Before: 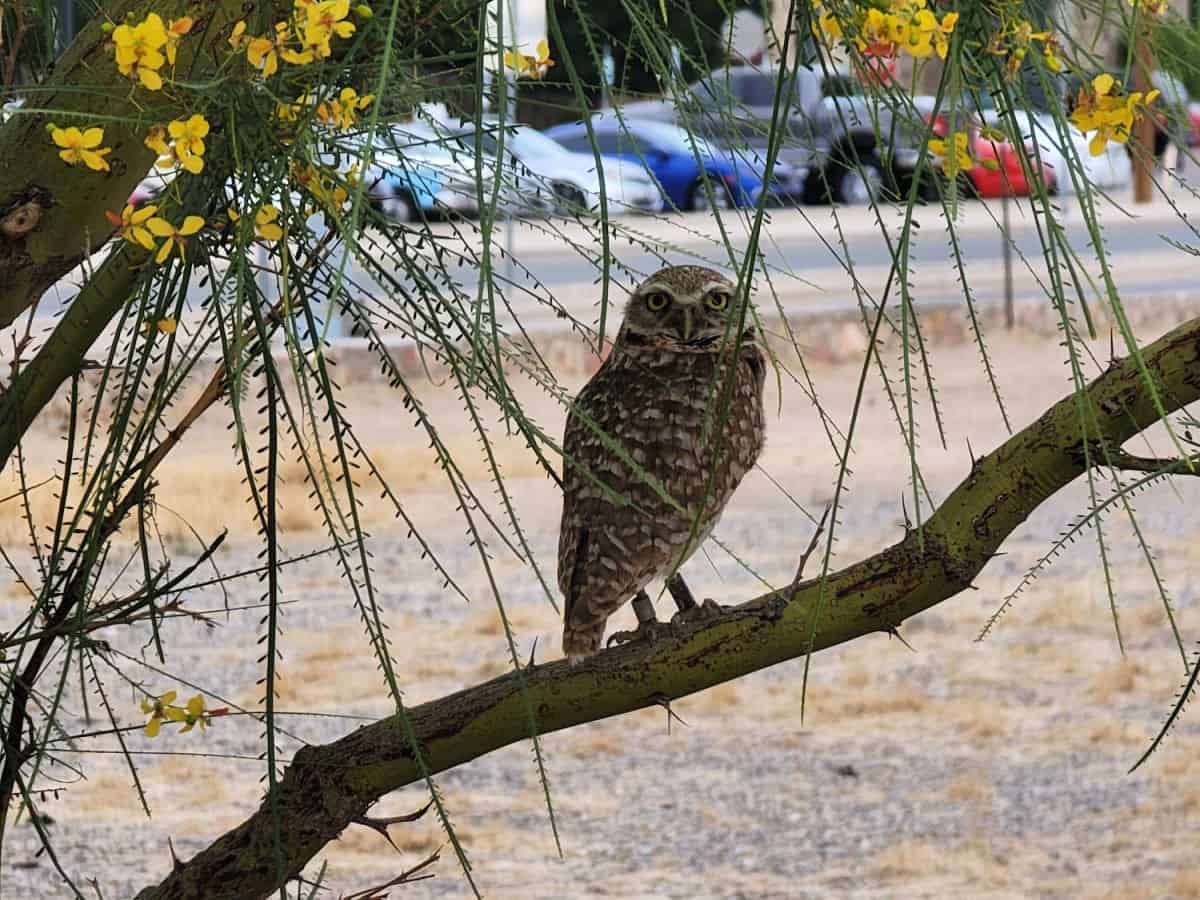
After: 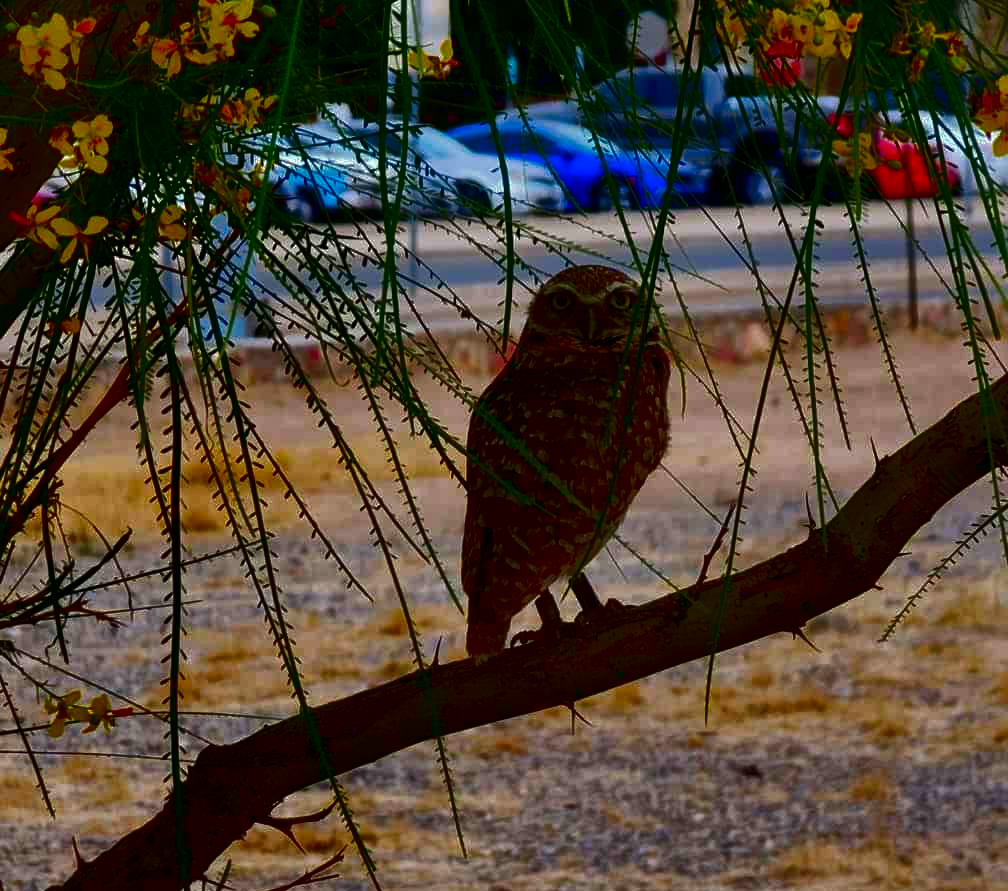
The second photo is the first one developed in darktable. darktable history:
contrast brightness saturation: brightness -1, saturation 1
crop: left 8.026%, right 7.374%
shadows and highlights: shadows 40, highlights -60
tone equalizer: -8 EV -0.55 EV
